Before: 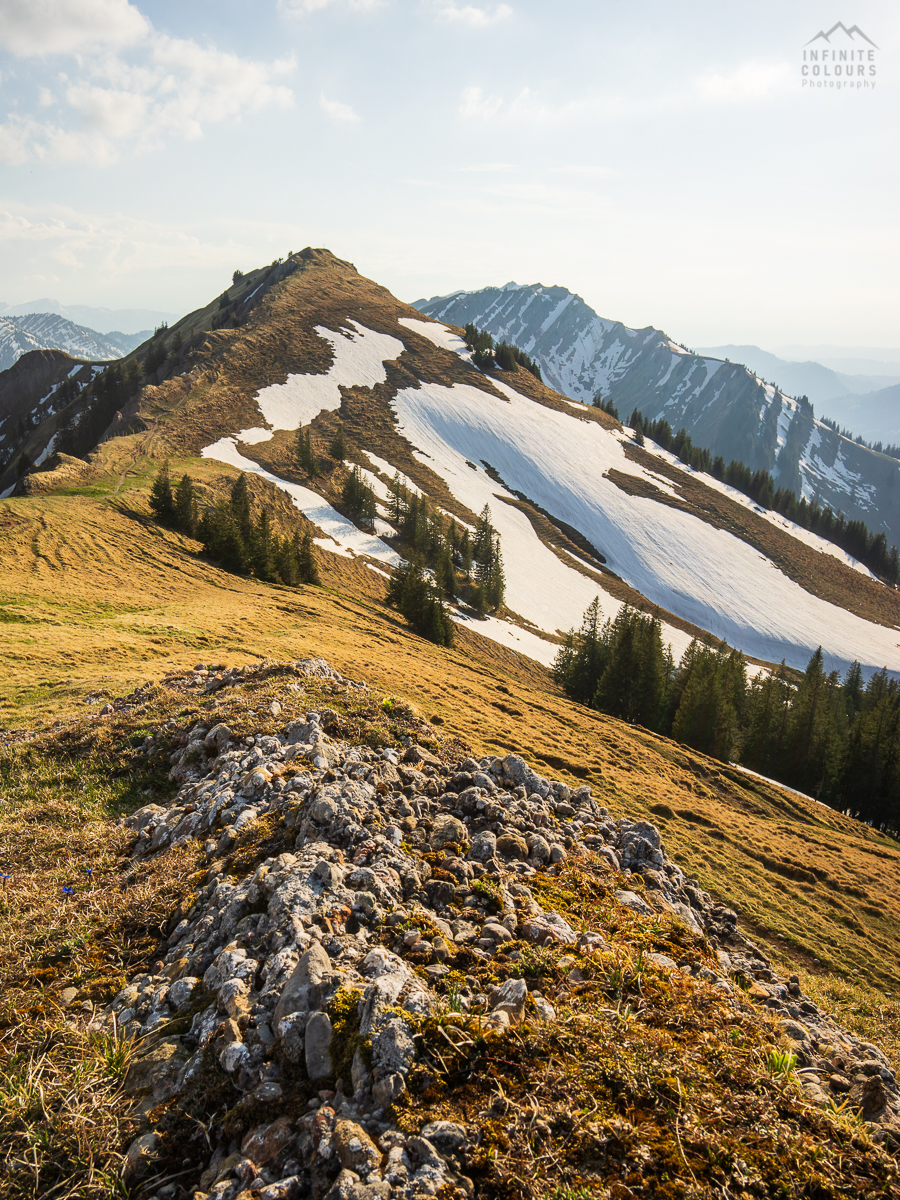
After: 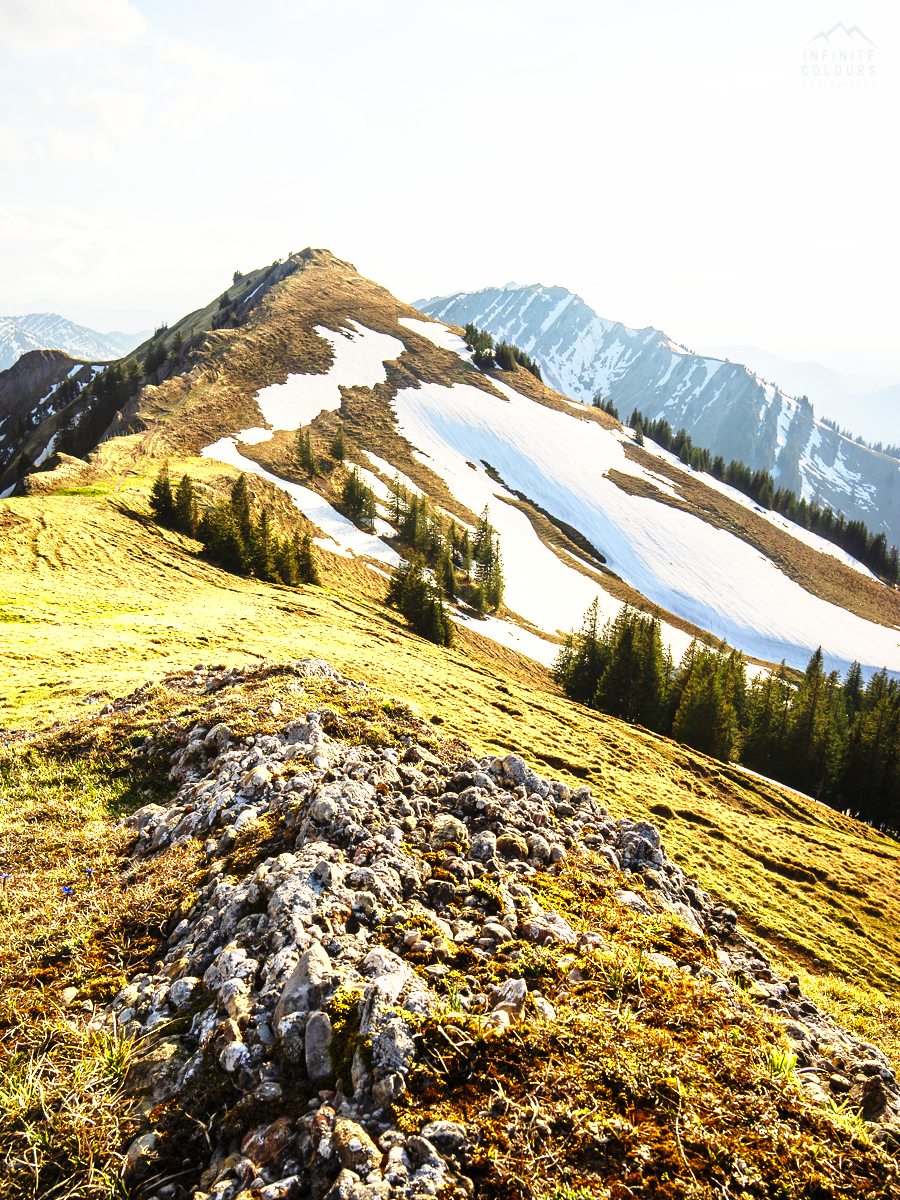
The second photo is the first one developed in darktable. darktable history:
color zones: curves: ch0 [(0, 0.485) (0.178, 0.476) (0.261, 0.623) (0.411, 0.403) (0.708, 0.603) (0.934, 0.412)]; ch1 [(0.003, 0.485) (0.149, 0.496) (0.229, 0.584) (0.326, 0.551) (0.484, 0.262) (0.757, 0.643)]
base curve: curves: ch0 [(0, 0) (0.028, 0.03) (0.105, 0.232) (0.387, 0.748) (0.754, 0.968) (1, 1)], preserve colors none
